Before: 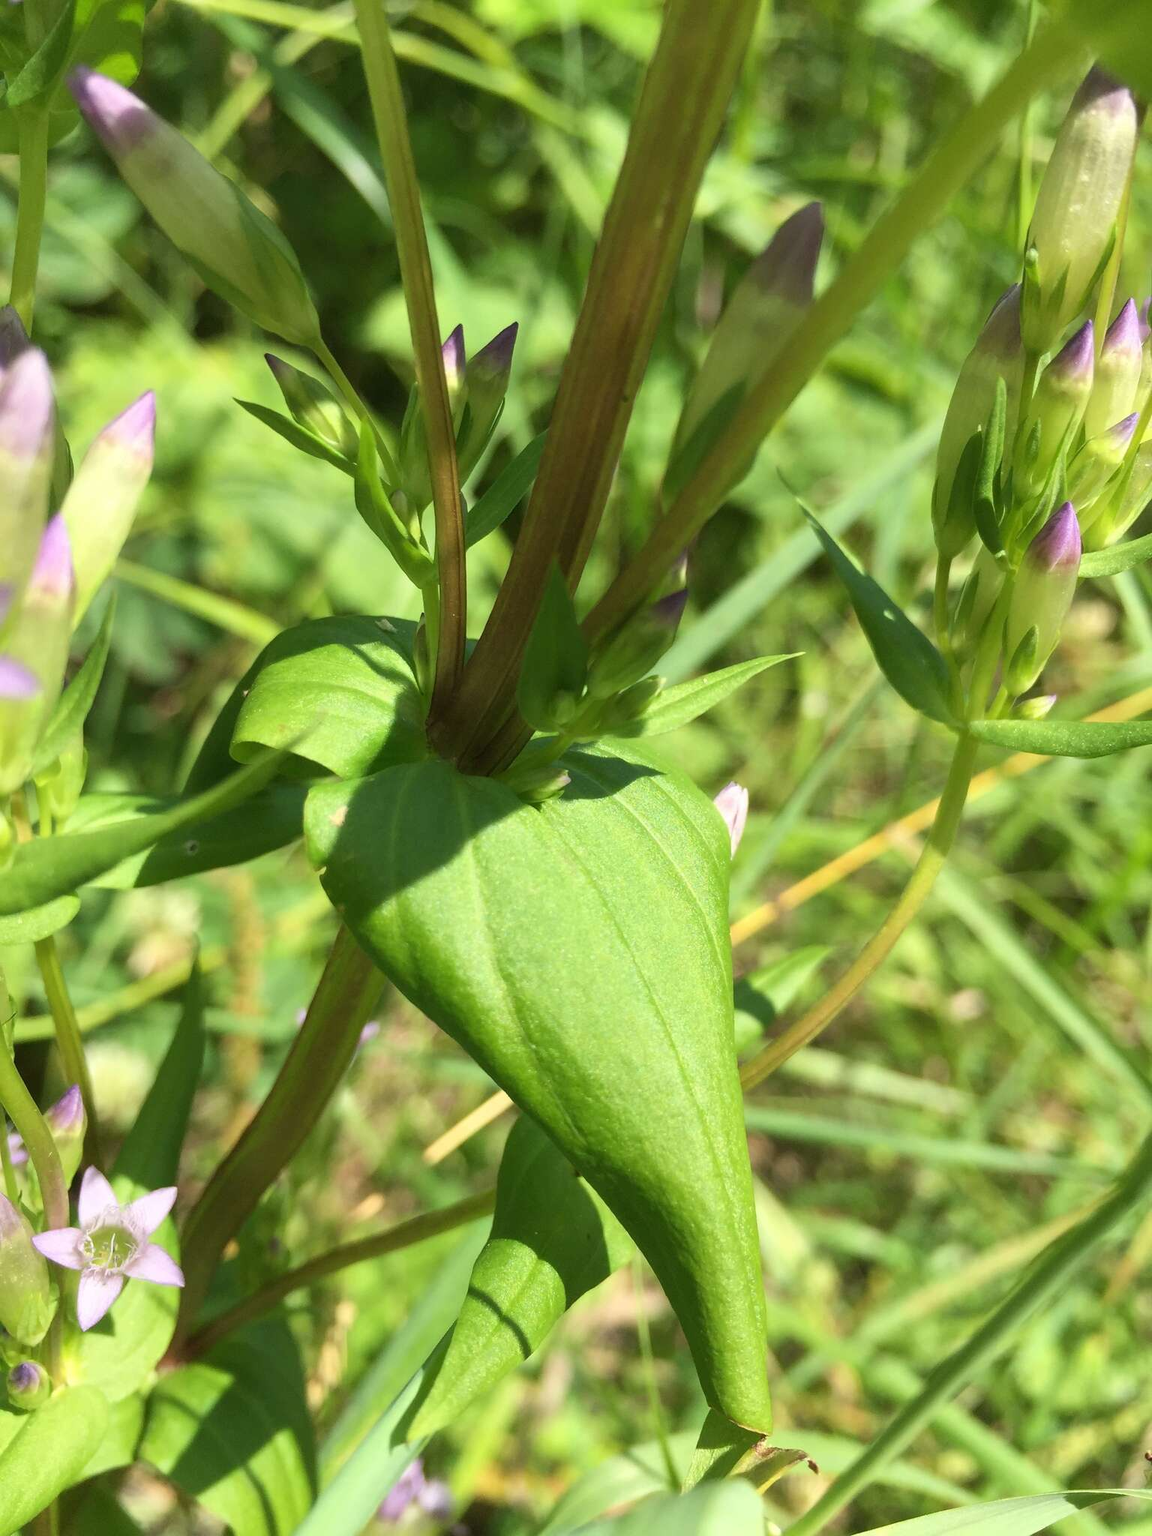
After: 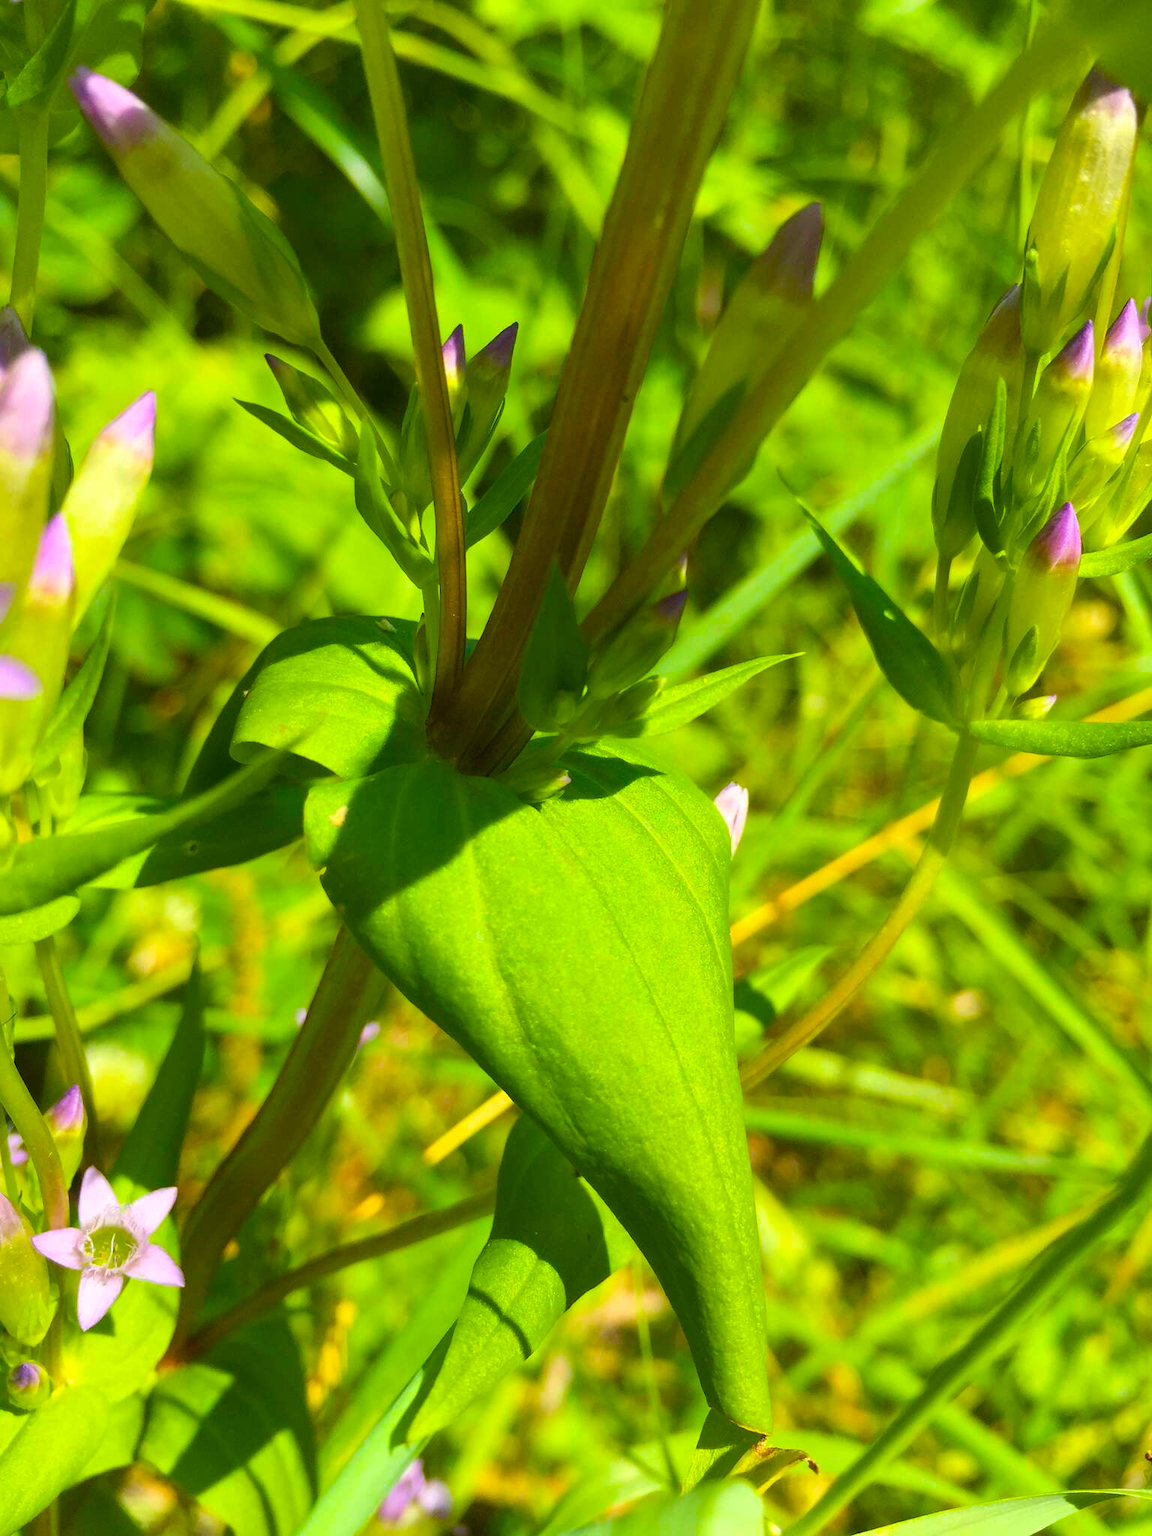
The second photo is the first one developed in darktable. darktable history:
color balance rgb: linear chroma grading › global chroma 22.68%, perceptual saturation grading › global saturation 29.997%, global vibrance 33.459%
